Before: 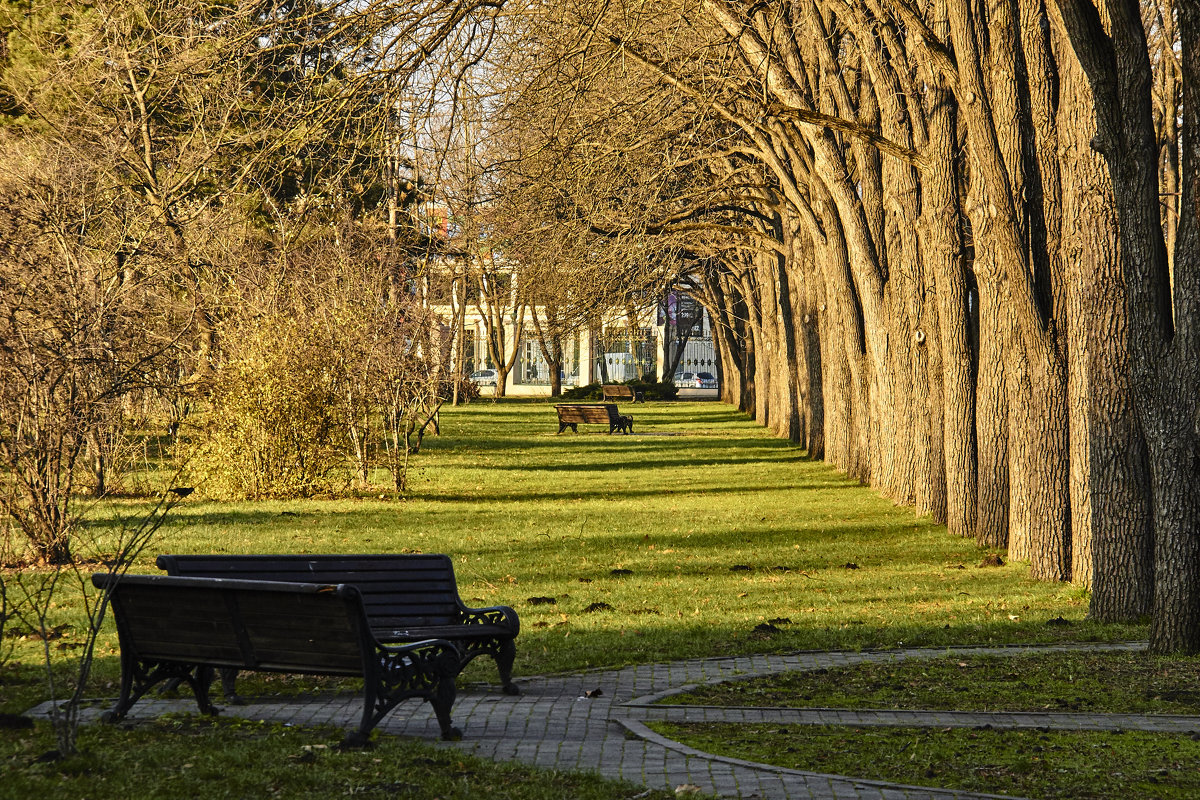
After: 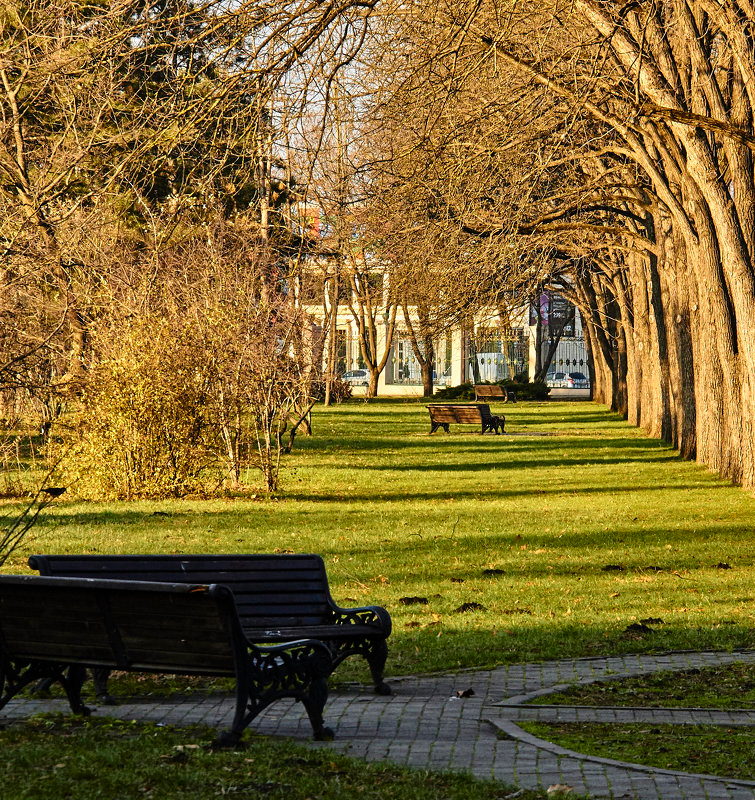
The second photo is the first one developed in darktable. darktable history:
crop: left 10.749%, right 26.325%
